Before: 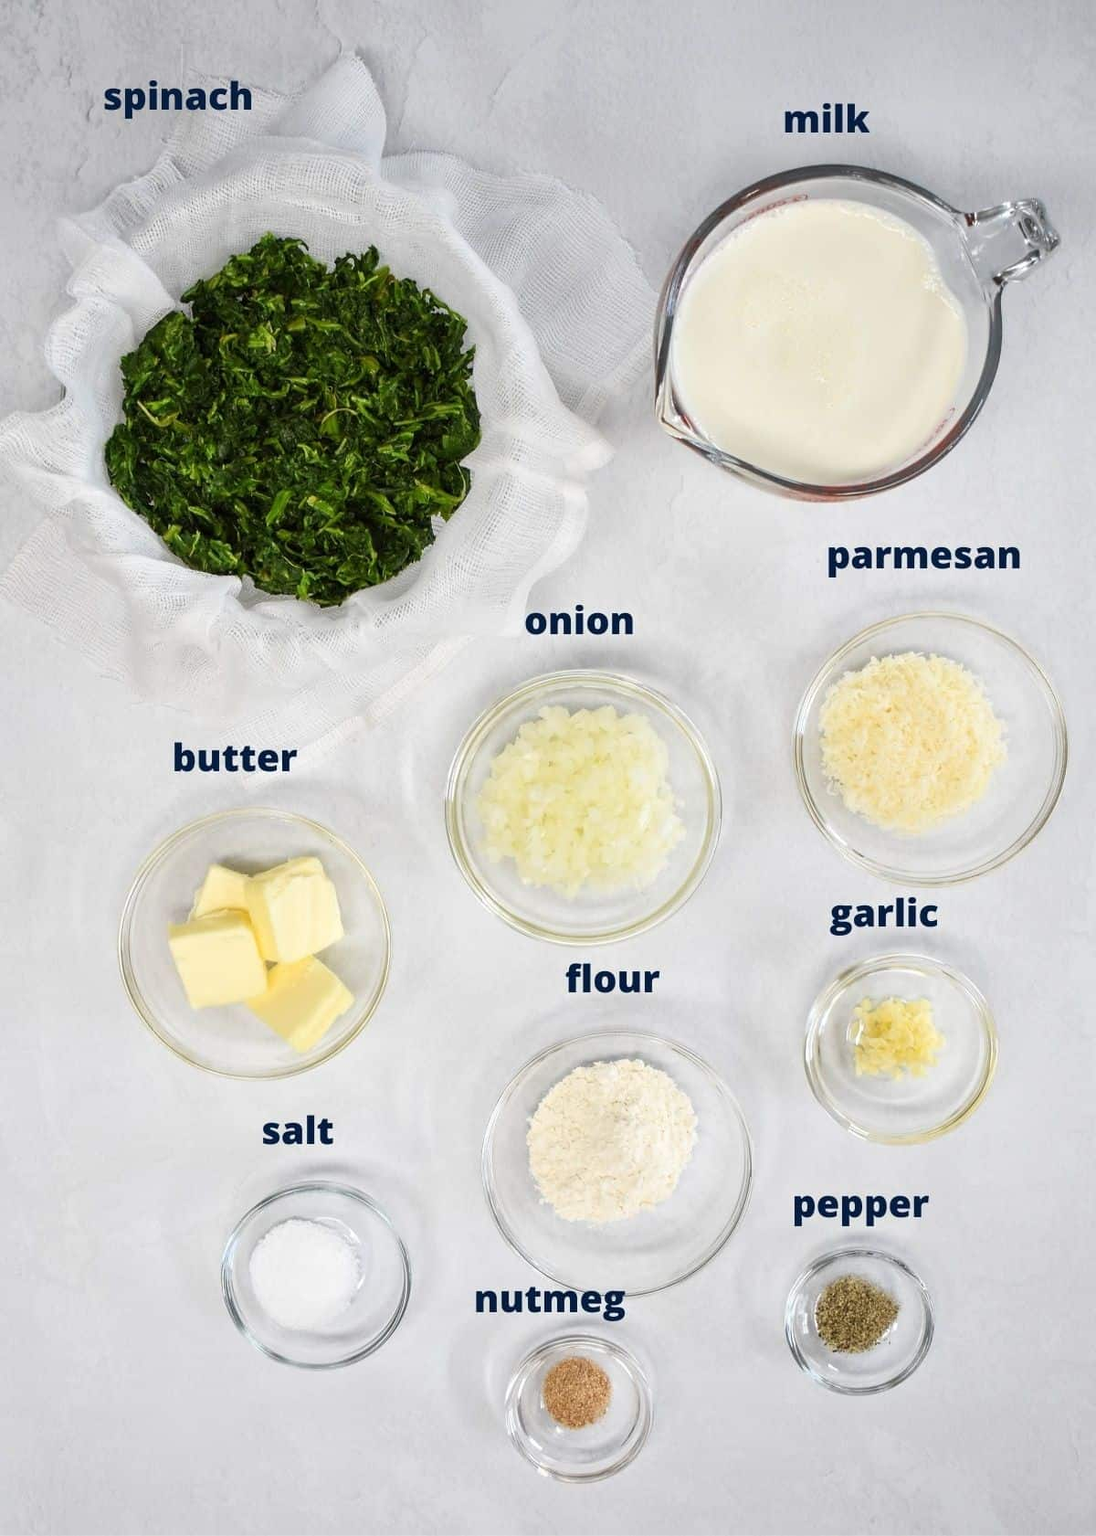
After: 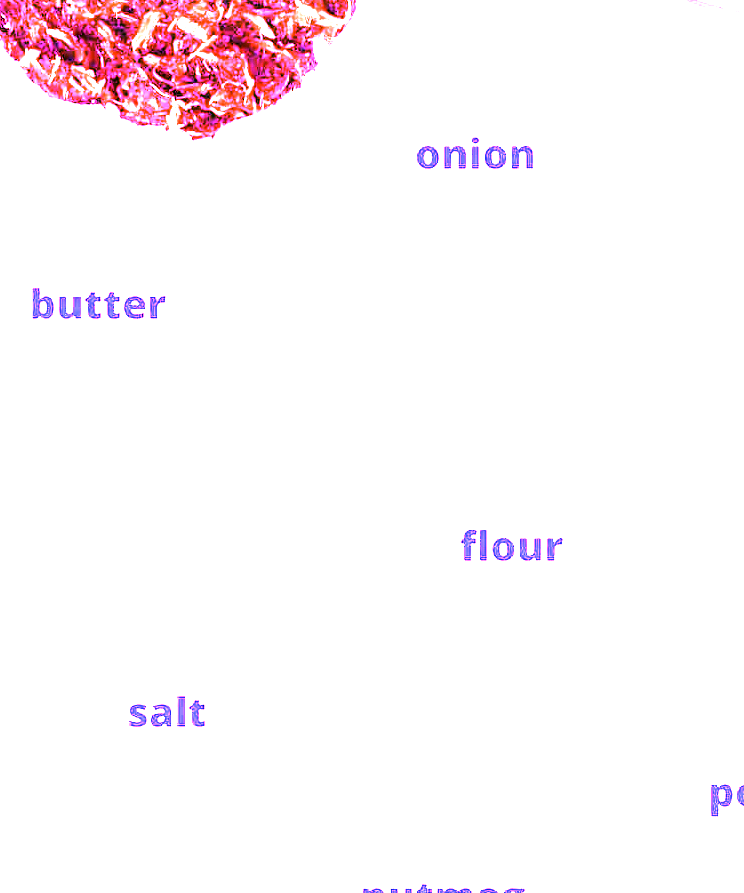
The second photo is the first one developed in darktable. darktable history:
color calibration: x 0.329, y 0.345, temperature 5633 K
crop: left 13.312%, top 31.28%, right 24.627%, bottom 15.582%
white balance: red 8, blue 8
exposure: exposure 1.2 EV, compensate highlight preservation false
